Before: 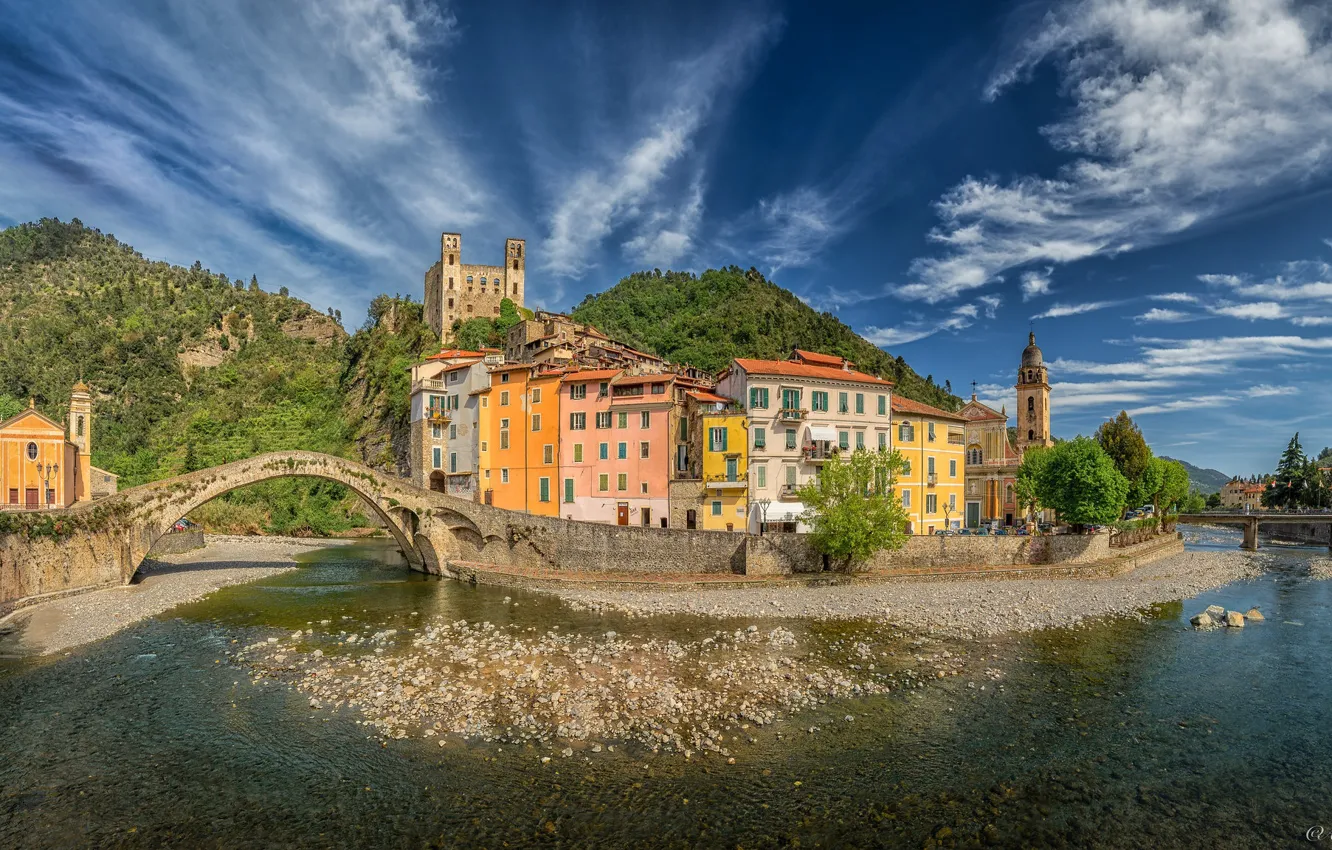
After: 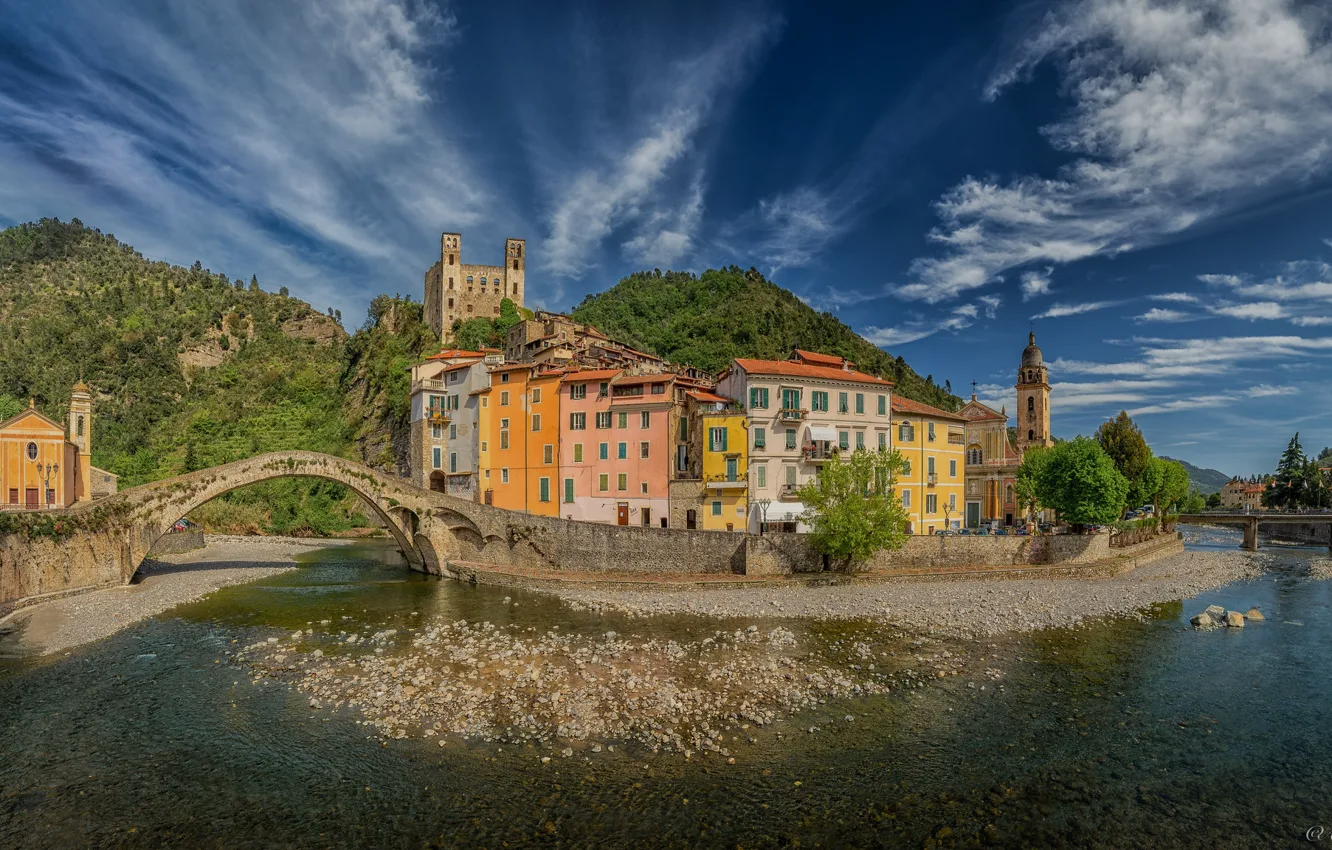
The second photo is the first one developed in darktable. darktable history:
exposure: exposure -0.467 EV, compensate exposure bias true, compensate highlight preservation false
